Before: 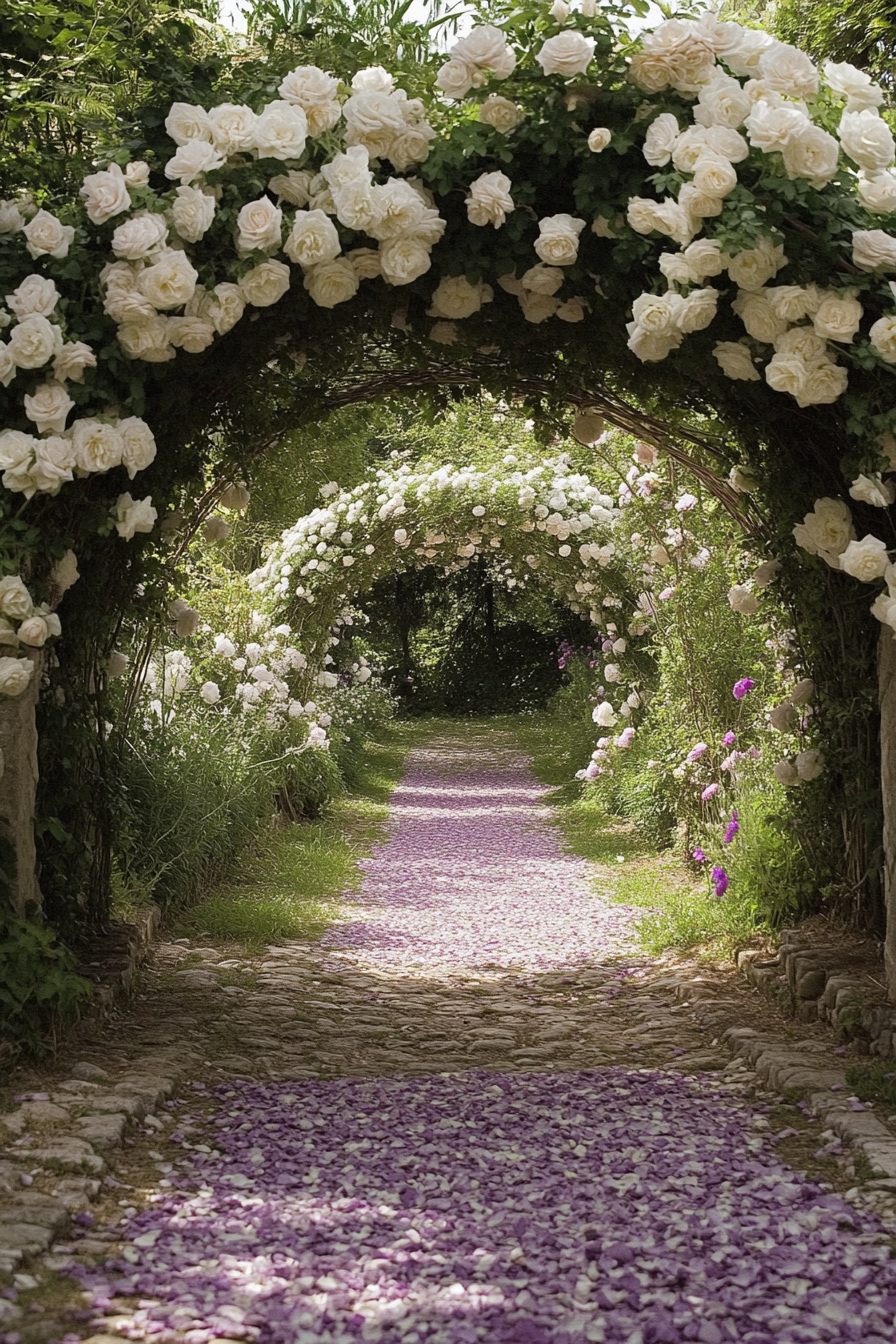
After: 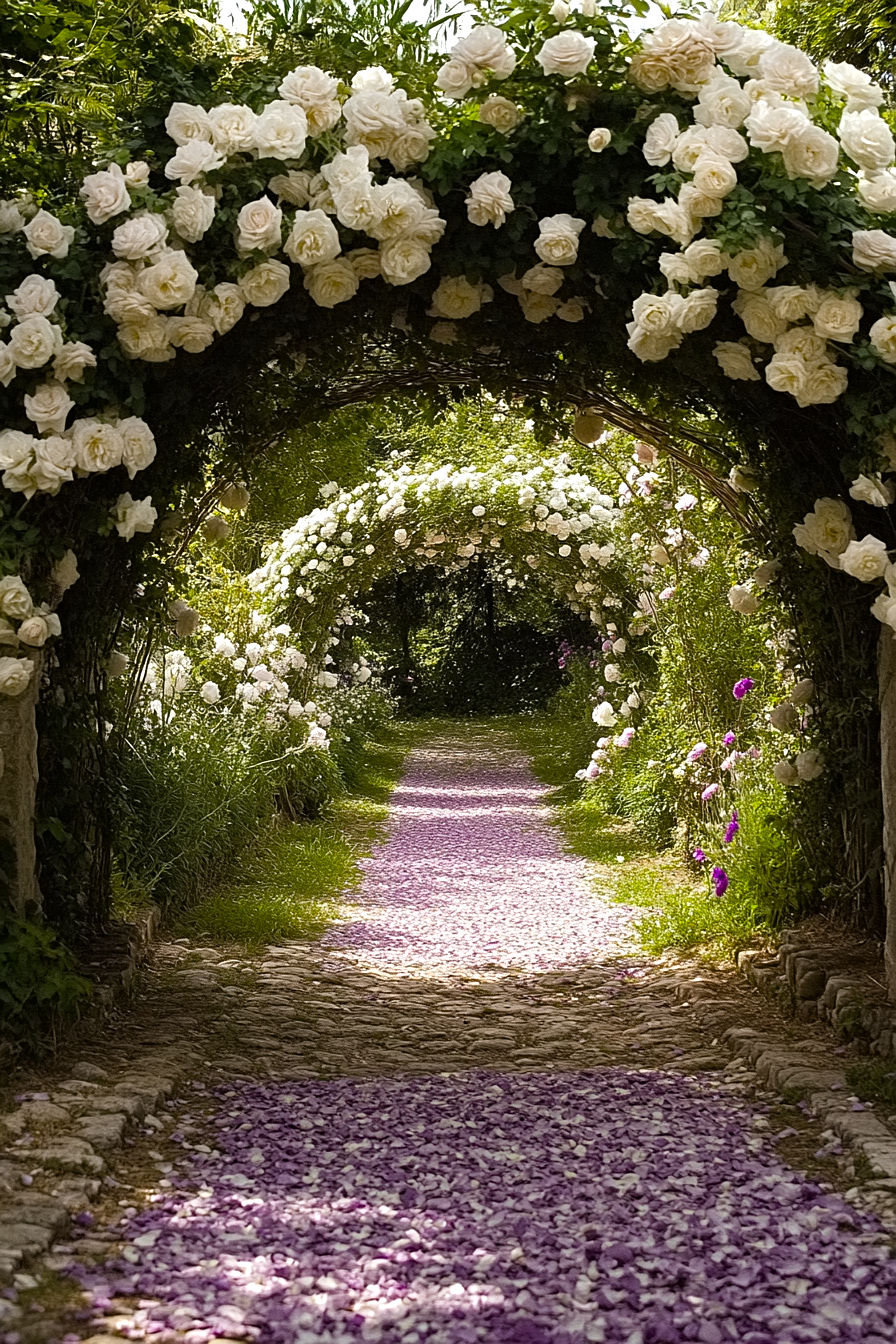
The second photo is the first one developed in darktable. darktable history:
sharpen: amount 0.206
color balance rgb: perceptual saturation grading › global saturation 25.337%, global vibrance 9.901%, contrast 15.544%, saturation formula JzAzBz (2021)
tone equalizer: on, module defaults
contrast equalizer: y [[0.5 ×6], [0.5 ×6], [0.5 ×6], [0 ×6], [0, 0, 0, 0.581, 0.011, 0]]
